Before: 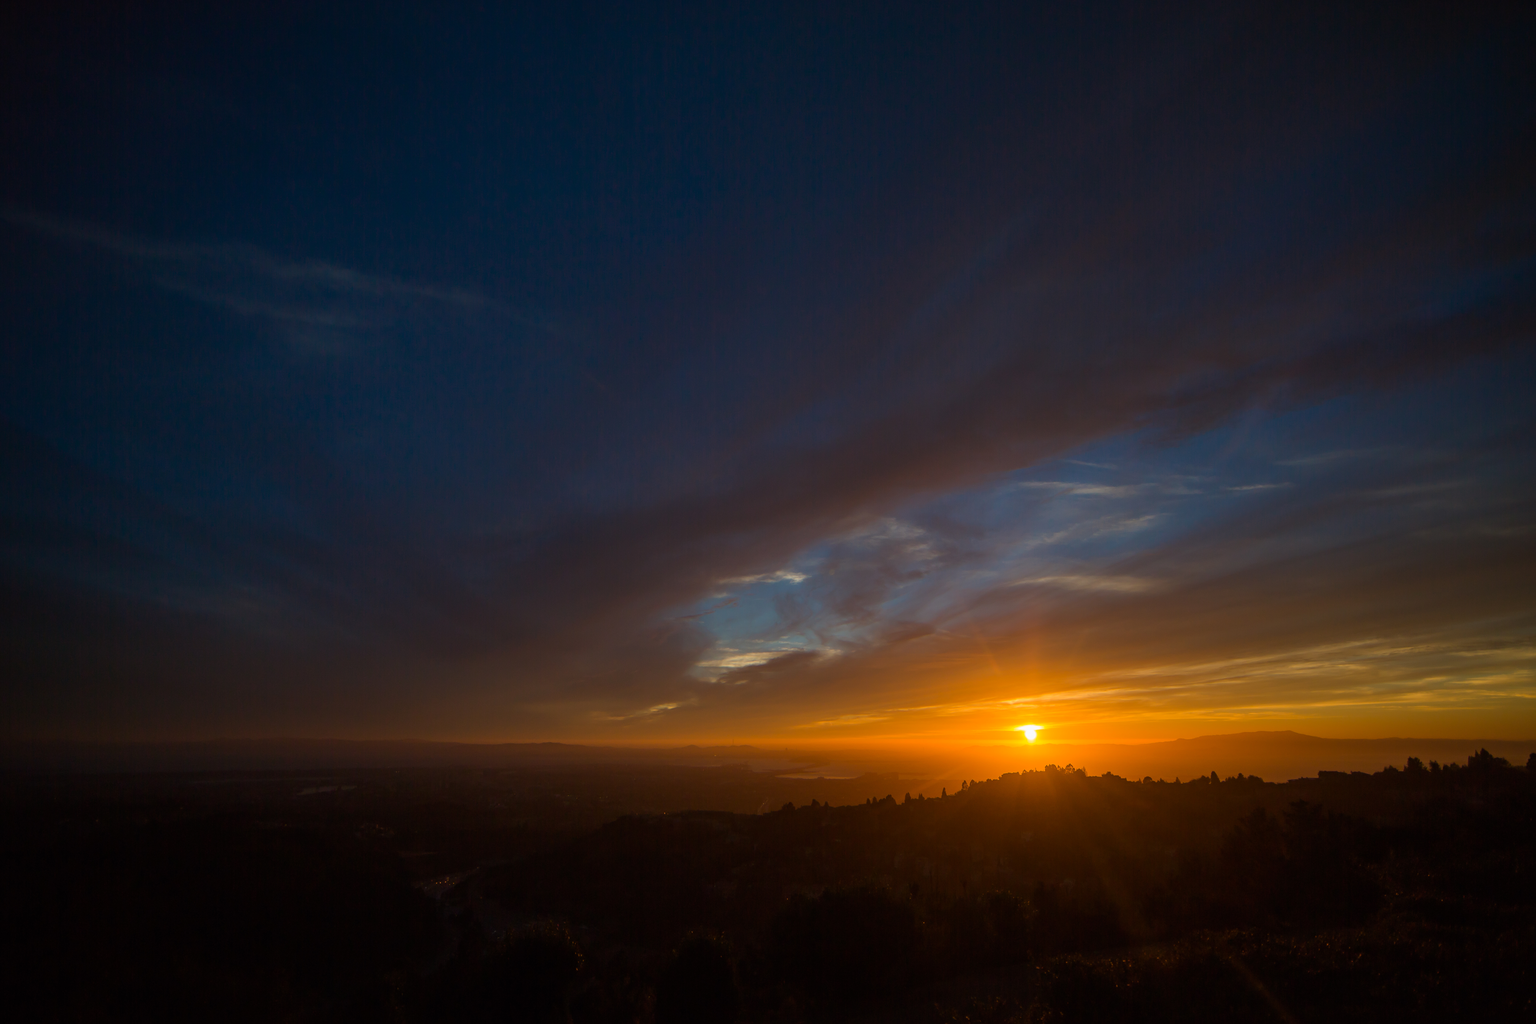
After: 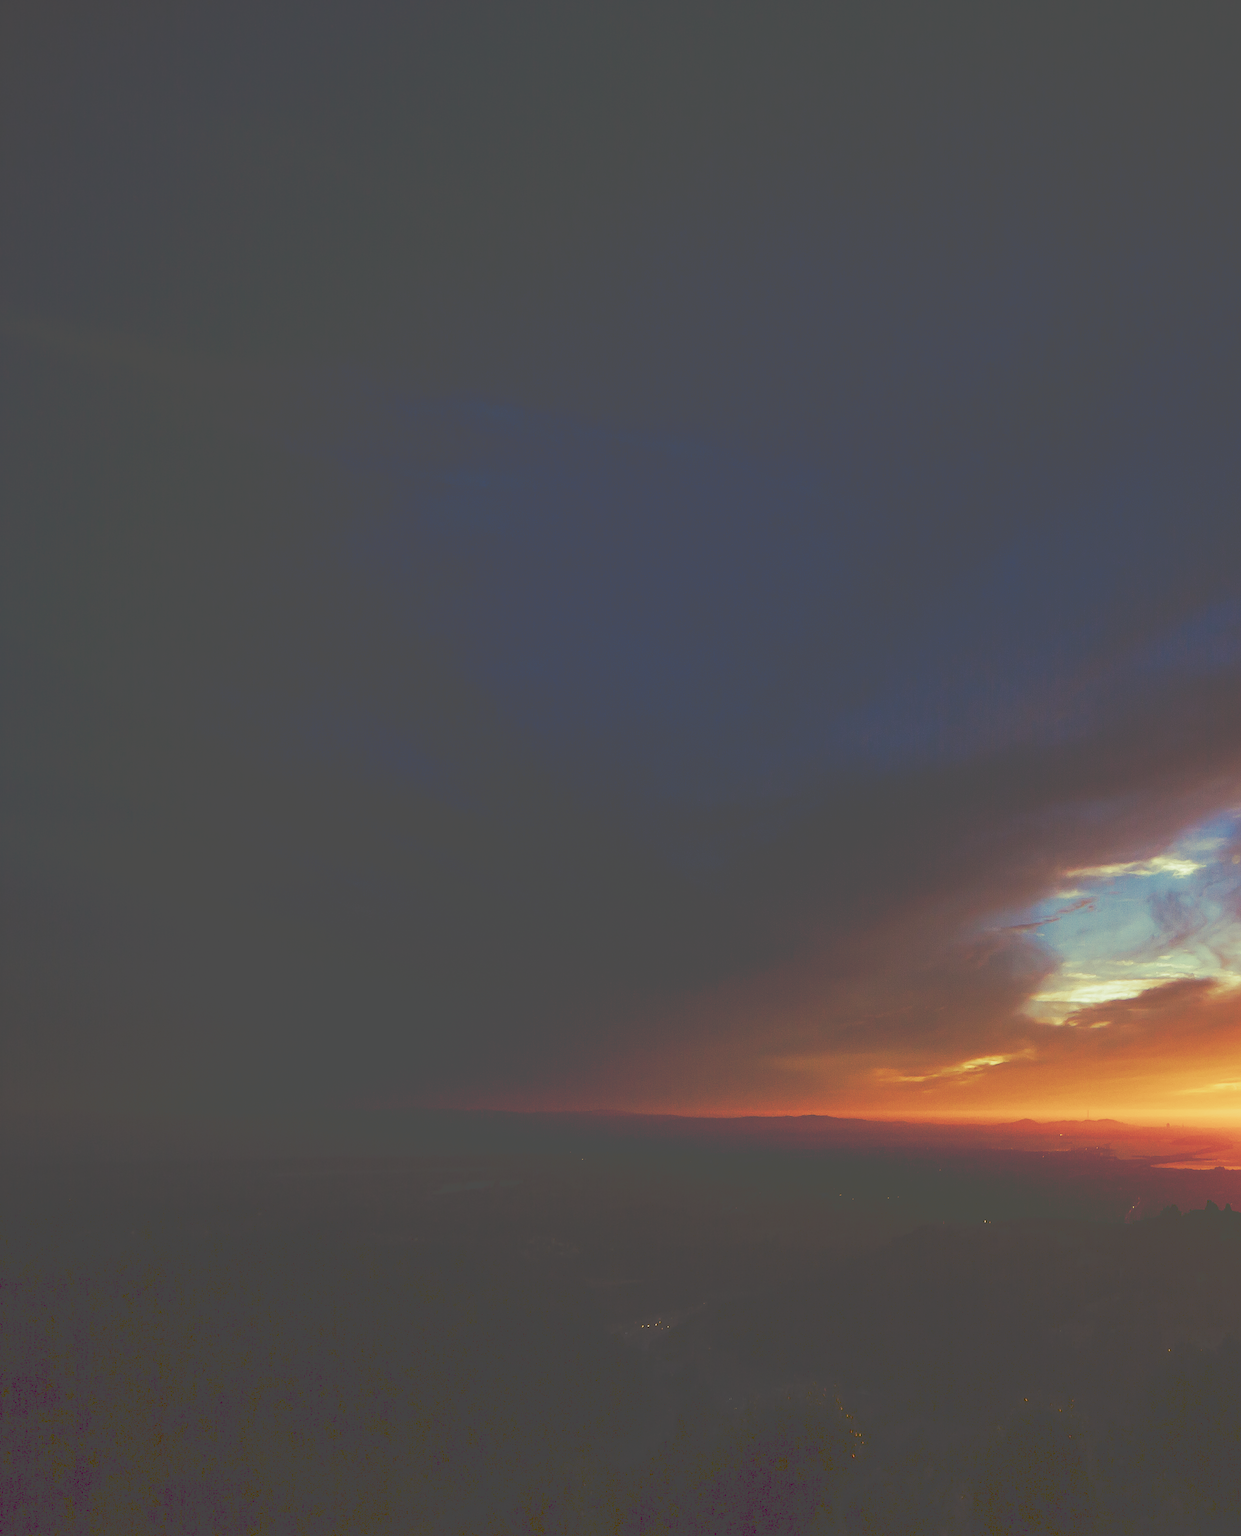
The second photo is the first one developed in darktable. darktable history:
tone curve: curves: ch0 [(0, 0) (0.003, 0.279) (0.011, 0.287) (0.025, 0.295) (0.044, 0.304) (0.069, 0.316) (0.1, 0.319) (0.136, 0.316) (0.177, 0.32) (0.224, 0.359) (0.277, 0.421) (0.335, 0.511) (0.399, 0.639) (0.468, 0.734) (0.543, 0.827) (0.623, 0.89) (0.709, 0.944) (0.801, 0.965) (0.898, 0.968) (1, 1)], preserve colors none
sharpen: on, module defaults
bloom: size 15%, threshold 97%, strength 7%
crop: left 0.587%, right 45.588%, bottom 0.086%
split-toning: shadows › hue 290.82°, shadows › saturation 0.34, highlights › saturation 0.38, balance 0, compress 50%
